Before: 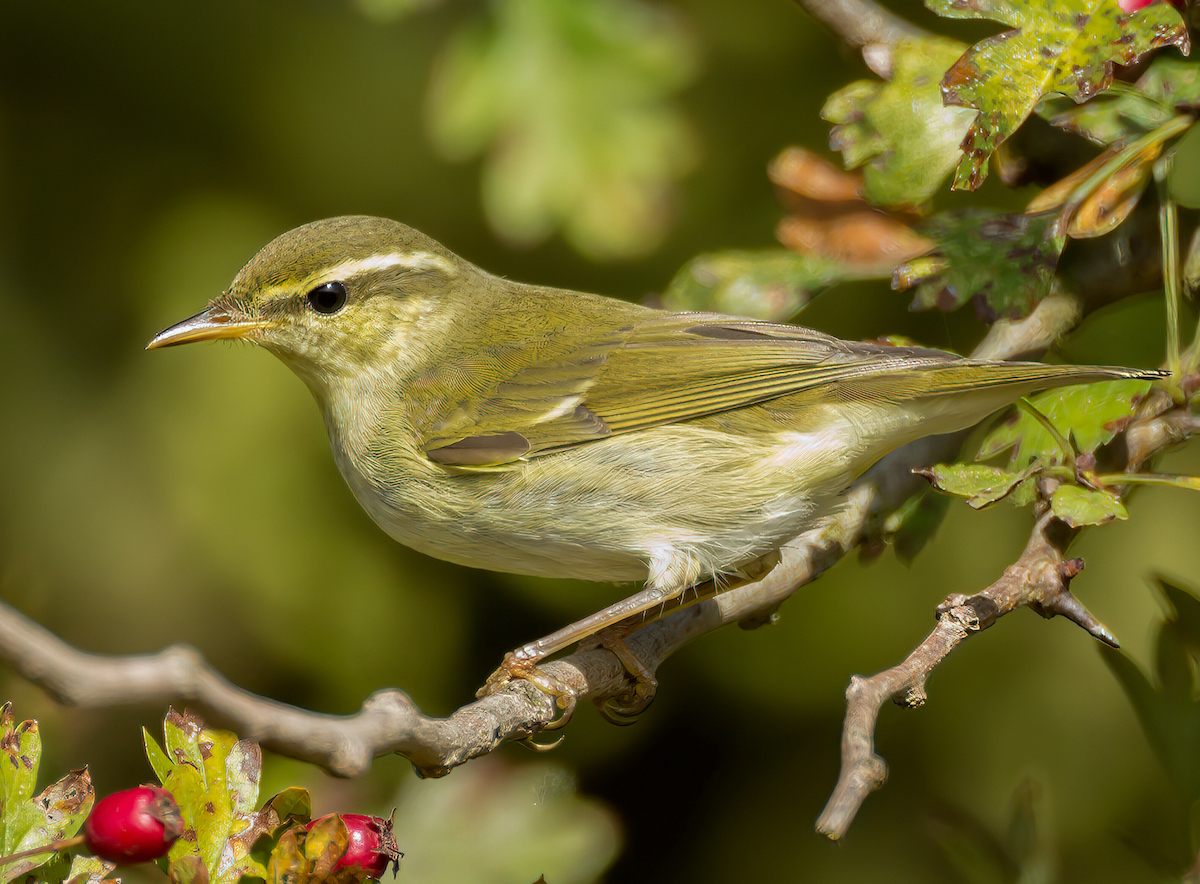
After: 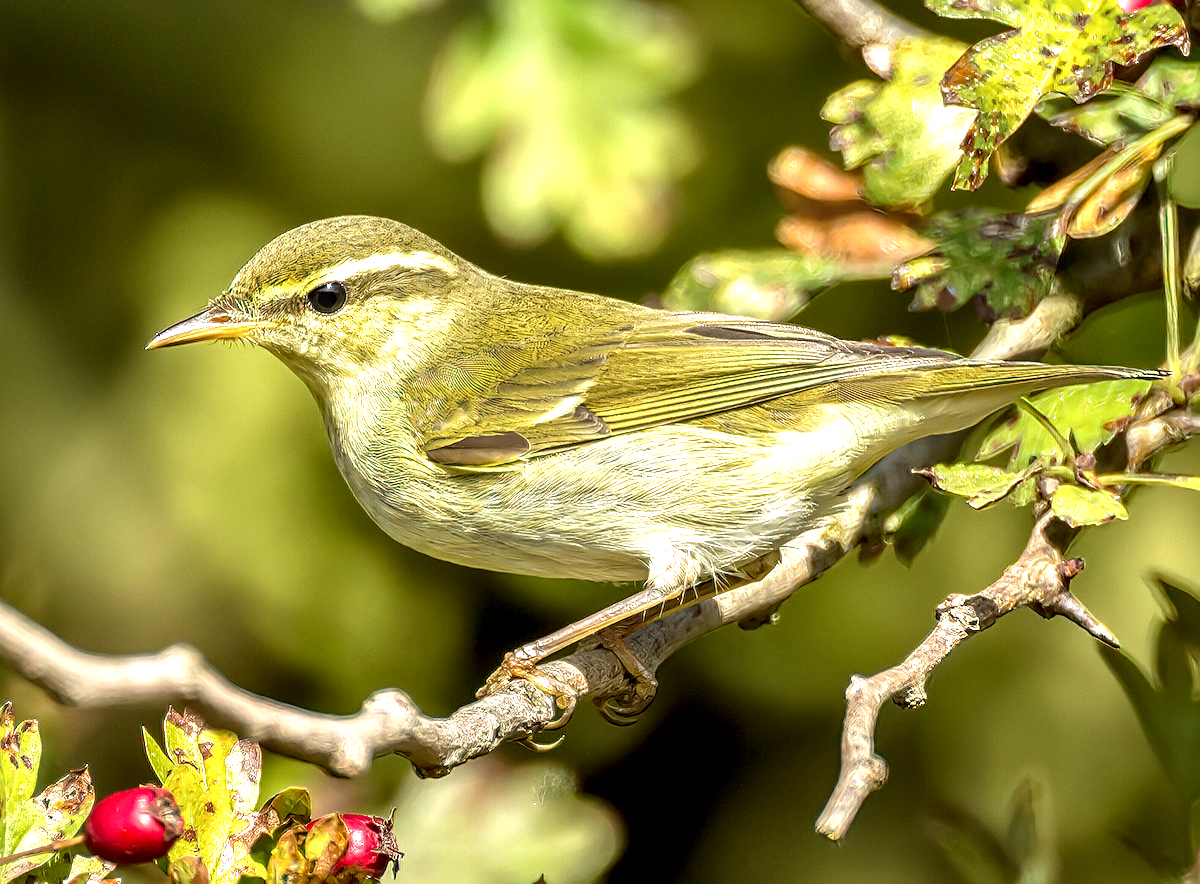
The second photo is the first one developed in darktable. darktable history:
sharpen: on, module defaults
shadows and highlights: shadows 32, highlights -32, soften with gaussian
exposure: black level correction 0, exposure 0.953 EV, compensate exposure bias true, compensate highlight preservation false
local contrast: highlights 60%, shadows 60%, detail 160%
